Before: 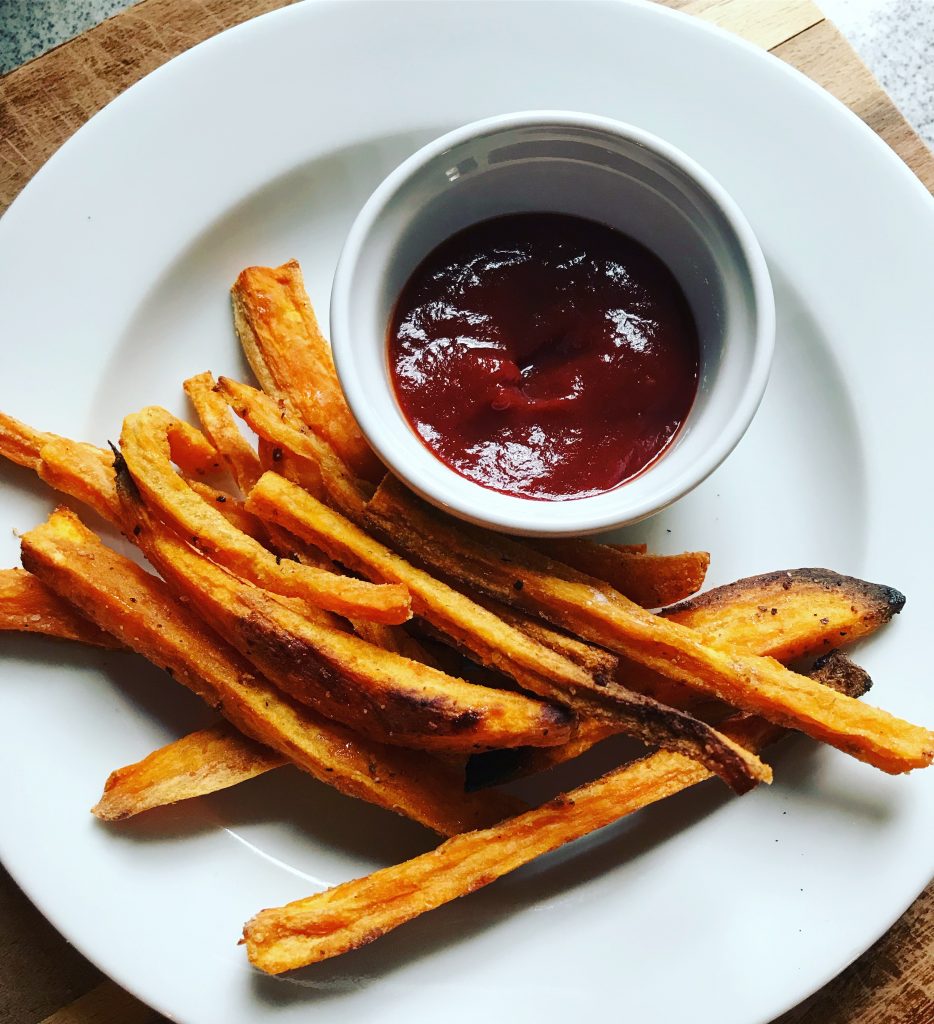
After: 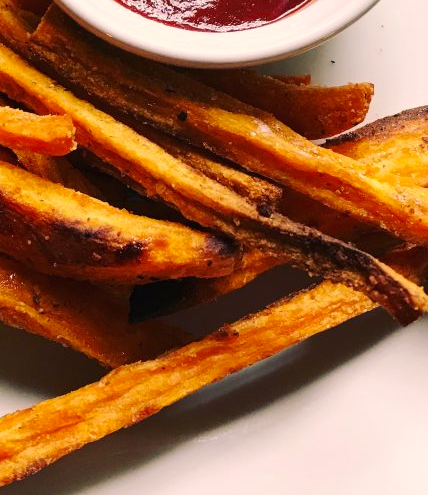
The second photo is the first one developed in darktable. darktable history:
color correction: highlights a* 11.96, highlights b* 11.58
crop: left 35.976%, top 45.819%, right 18.162%, bottom 5.807%
